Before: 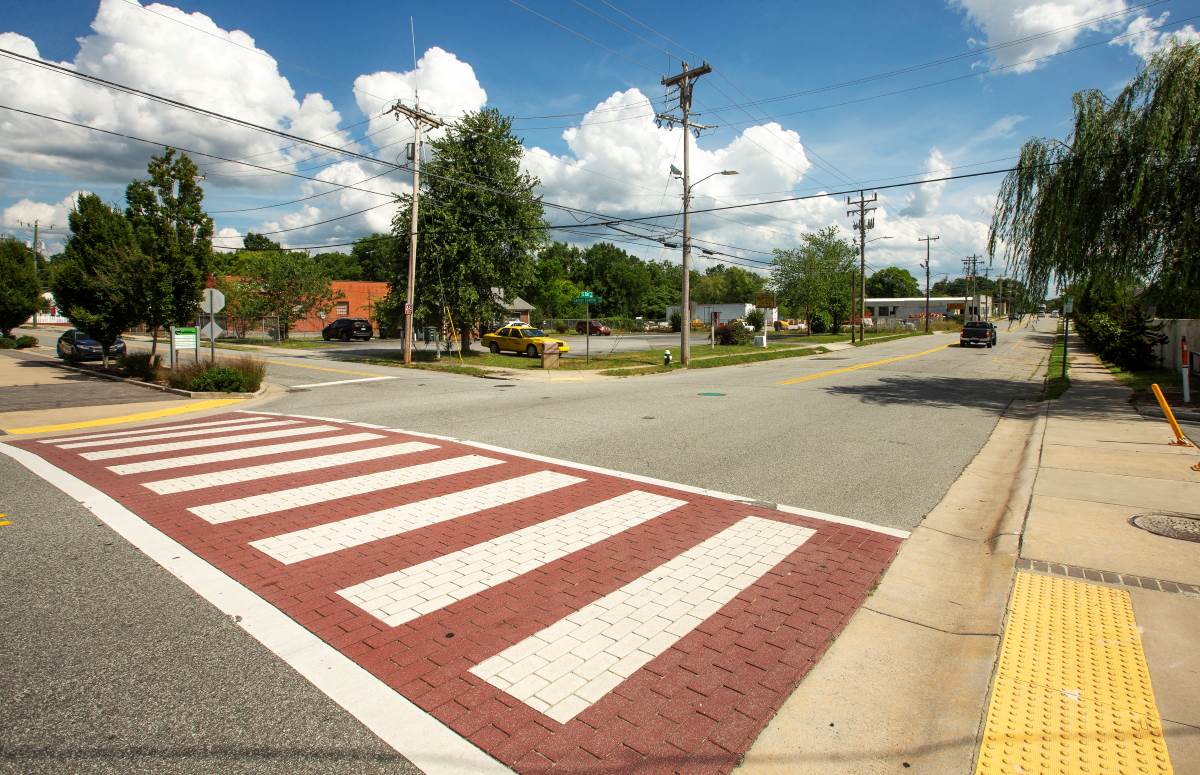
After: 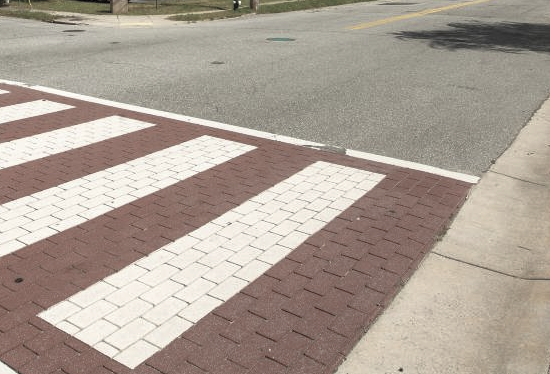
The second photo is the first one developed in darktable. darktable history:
rgb curve: curves: ch0 [(0, 0) (0.415, 0.237) (1, 1)]
crop: left 35.976%, top 45.819%, right 18.162%, bottom 5.807%
contrast brightness saturation: brightness 0.18, saturation -0.5
